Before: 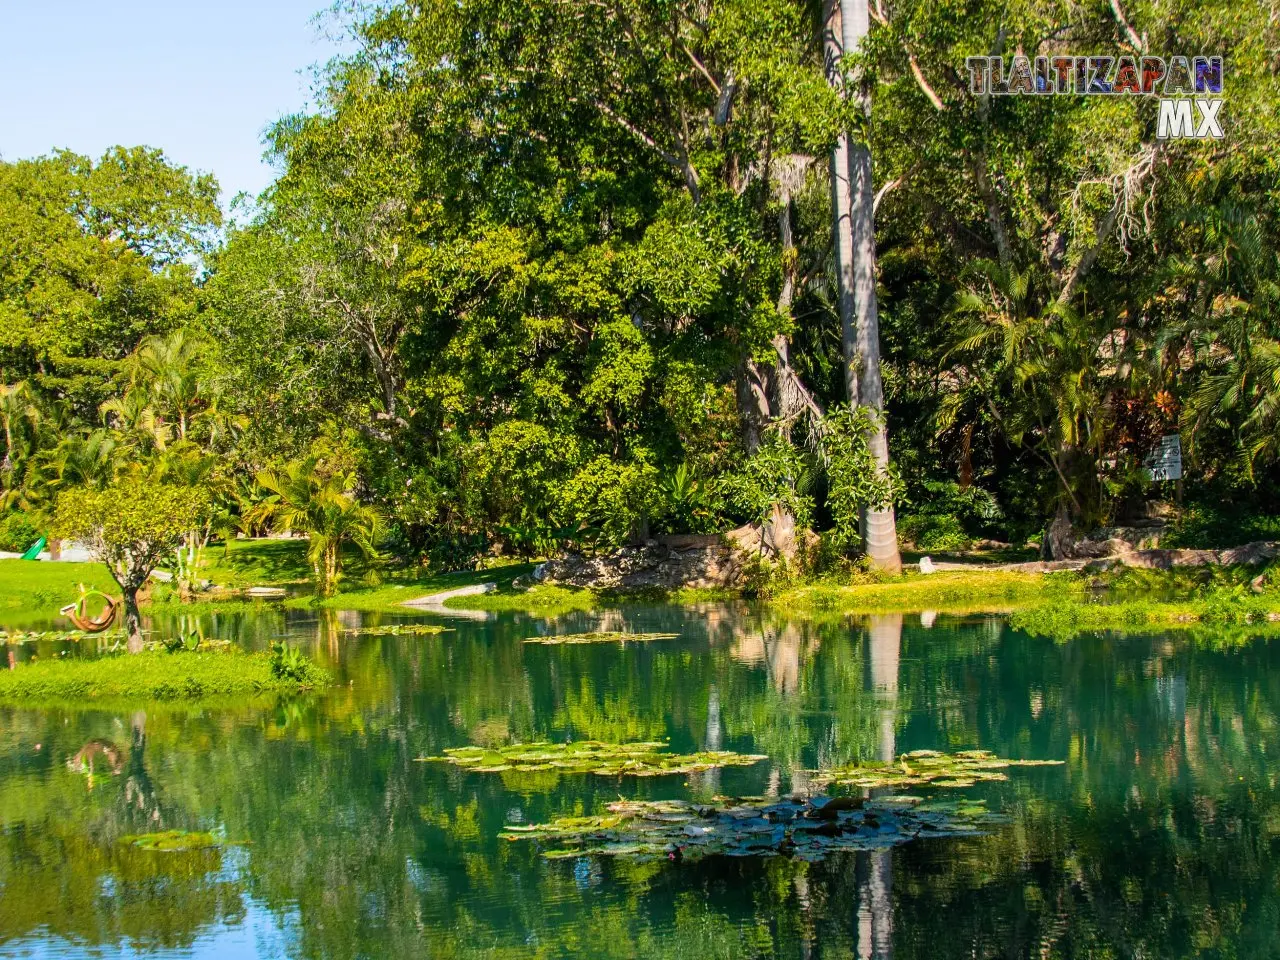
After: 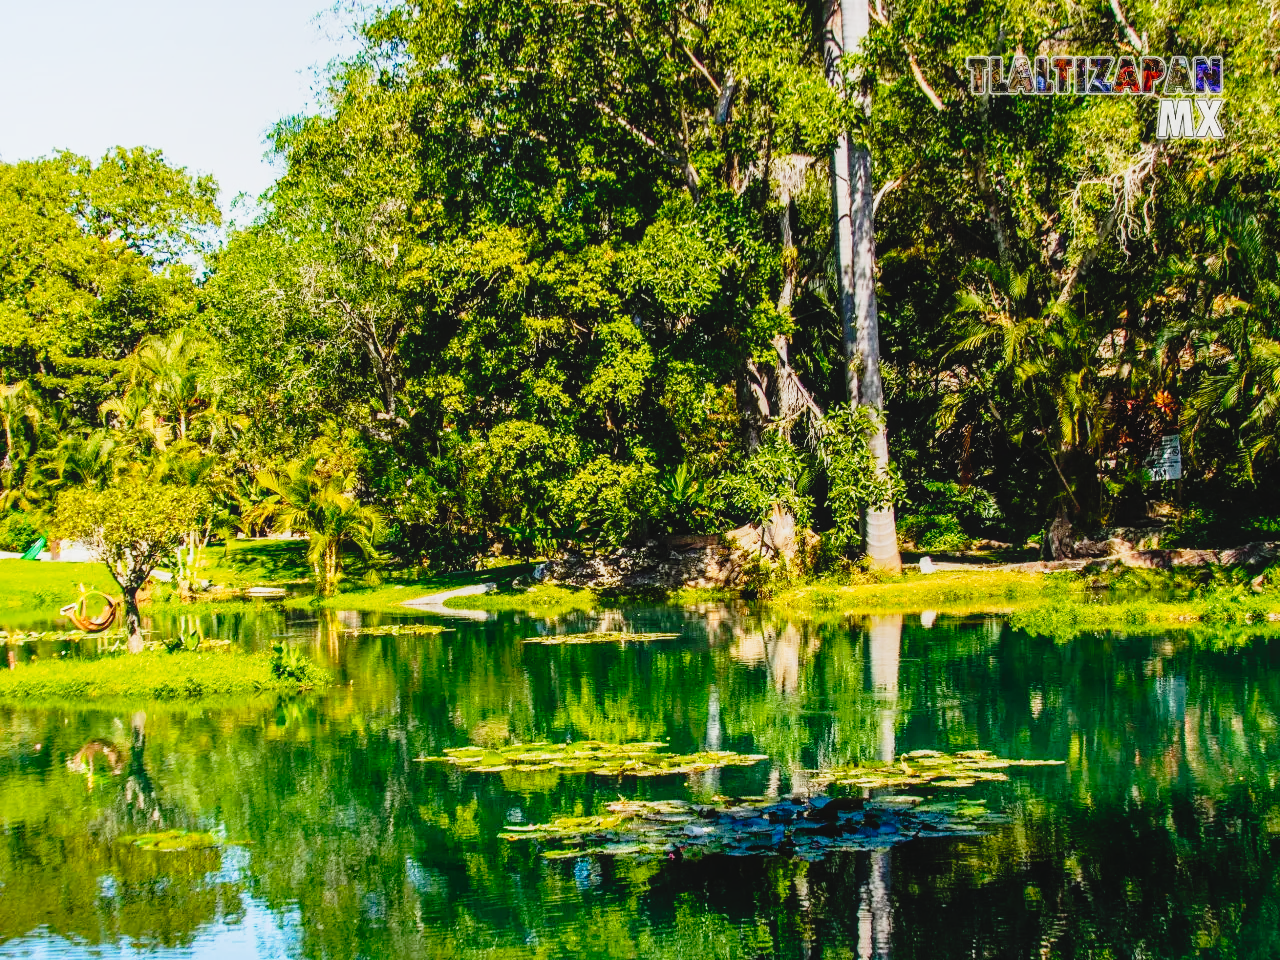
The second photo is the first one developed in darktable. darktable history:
local contrast: detail 110%
tone curve: curves: ch0 [(0, 0.022) (0.177, 0.086) (0.392, 0.438) (0.704, 0.844) (0.858, 0.938) (1, 0.981)]; ch1 [(0, 0) (0.402, 0.36) (0.476, 0.456) (0.498, 0.497) (0.518, 0.521) (0.58, 0.598) (0.619, 0.65) (0.692, 0.737) (1, 1)]; ch2 [(0, 0) (0.415, 0.438) (0.483, 0.499) (0.503, 0.503) (0.526, 0.532) (0.563, 0.604) (0.626, 0.697) (0.699, 0.753) (0.997, 0.858)], preserve colors none
